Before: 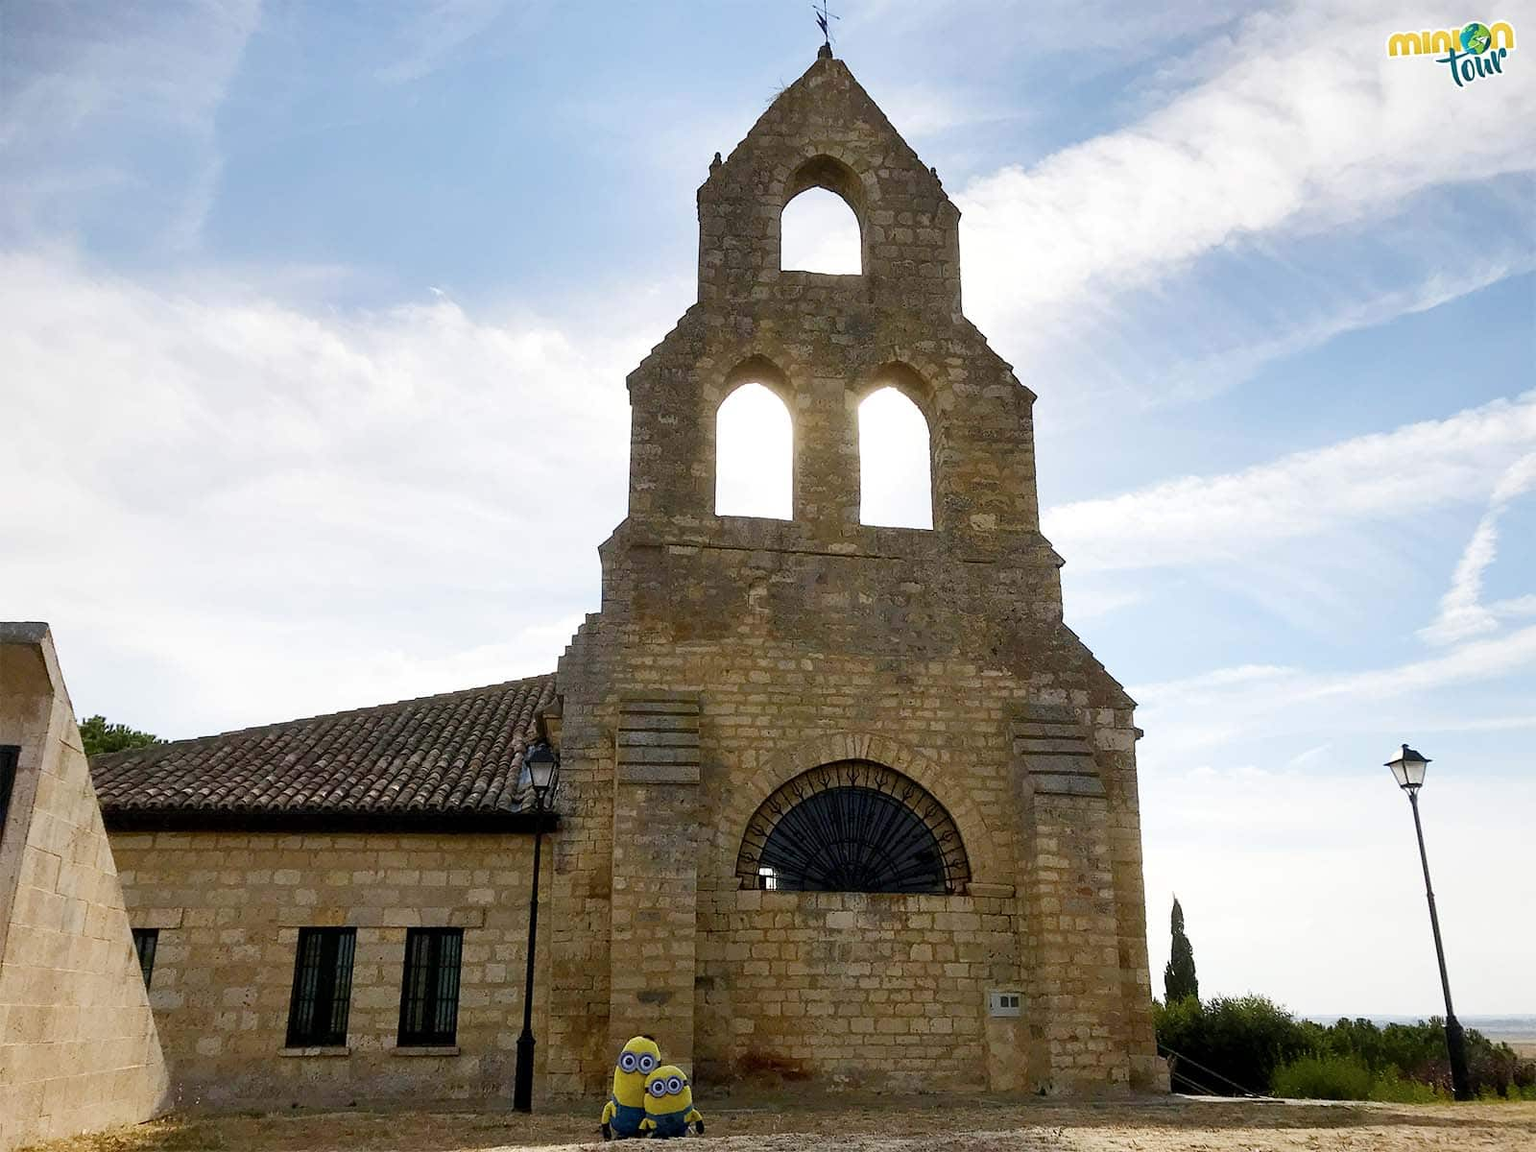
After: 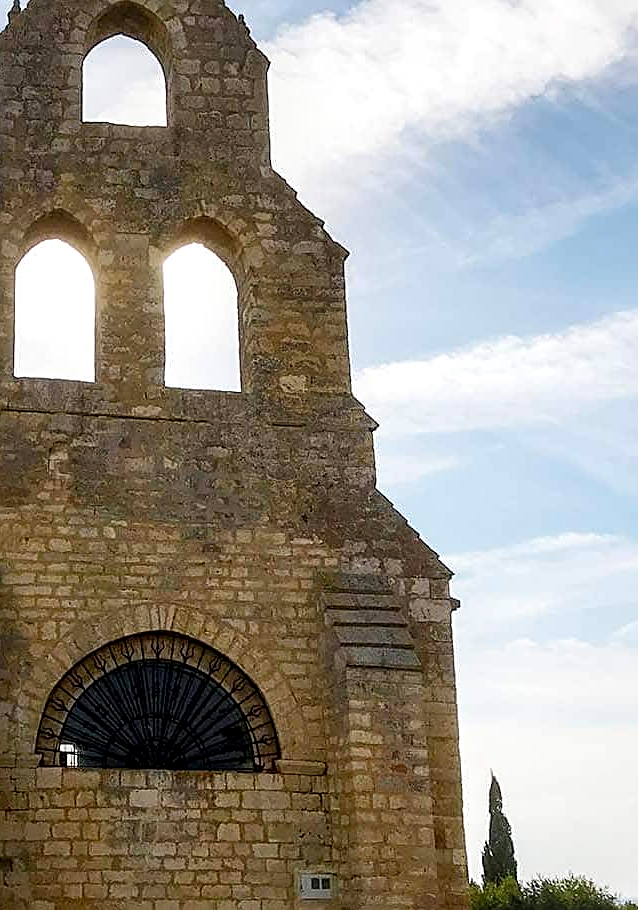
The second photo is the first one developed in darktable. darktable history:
crop: left 45.721%, top 13.393%, right 14.118%, bottom 10.01%
local contrast: detail 130%
sharpen: amount 0.575
